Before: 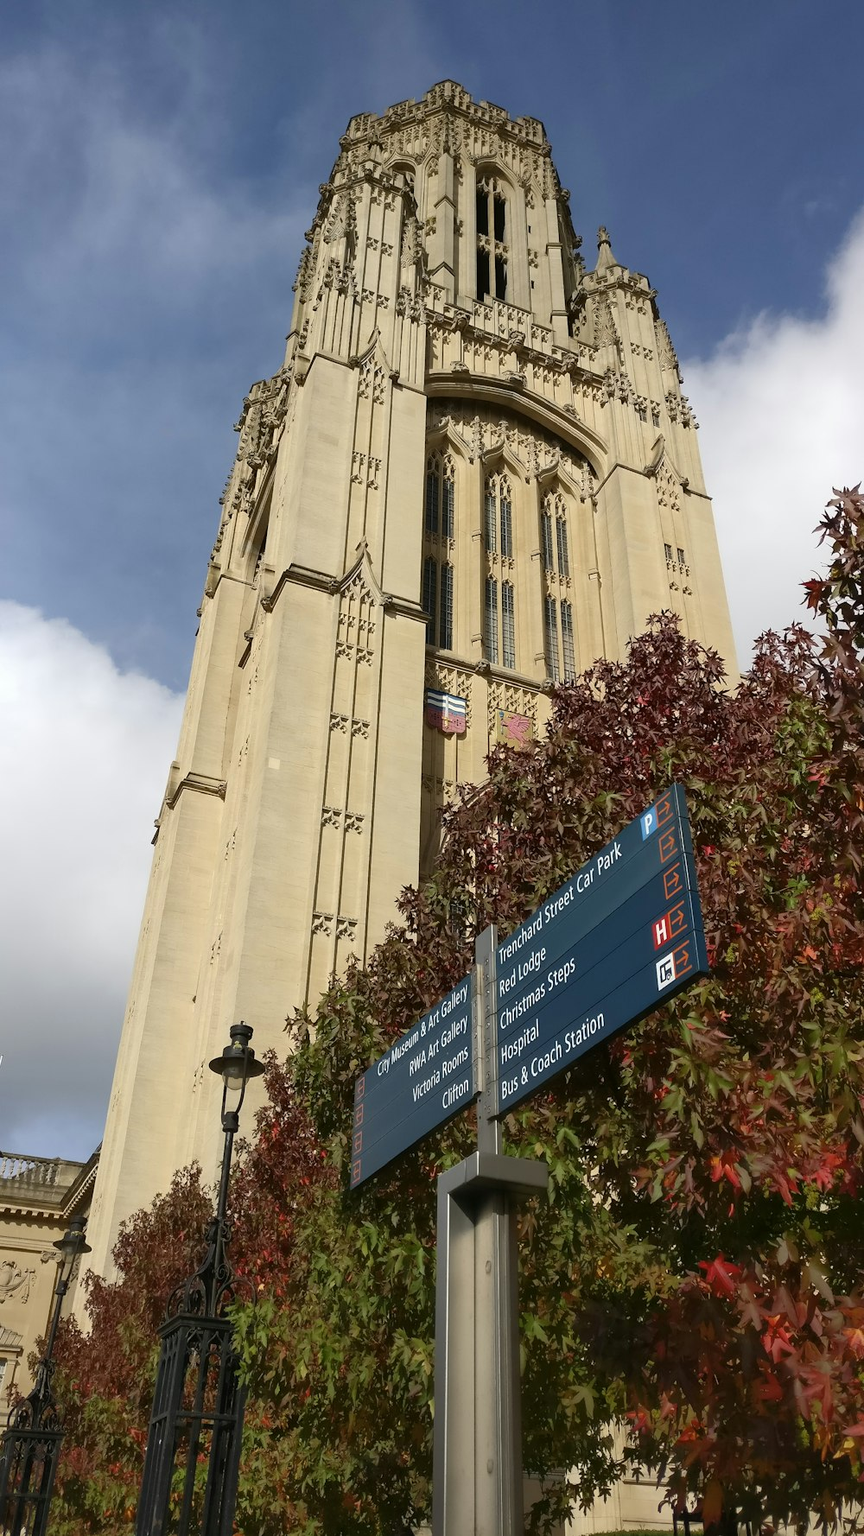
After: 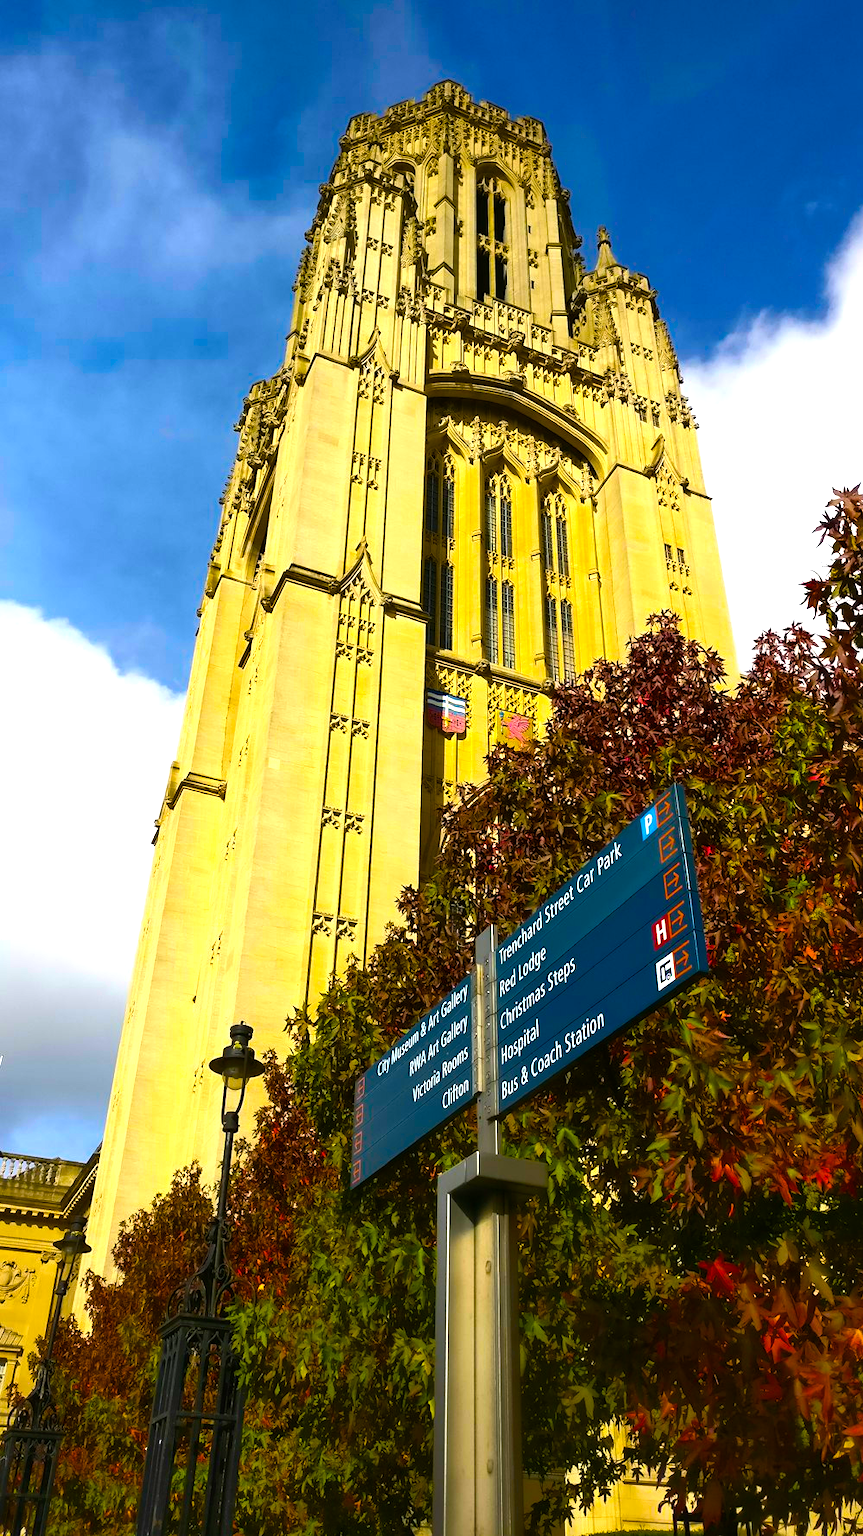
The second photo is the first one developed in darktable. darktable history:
color balance rgb: linear chroma grading › shadows -40%, linear chroma grading › highlights 40%, linear chroma grading › global chroma 45%, linear chroma grading › mid-tones -30%, perceptual saturation grading › global saturation 55%, perceptual saturation grading › highlights -50%, perceptual saturation grading › mid-tones 40%, perceptual saturation grading › shadows 30%, perceptual brilliance grading › global brilliance 20%, perceptual brilliance grading › shadows -40%, global vibrance 35%
exposure: exposure 0.178 EV, compensate exposure bias true, compensate highlight preservation false
